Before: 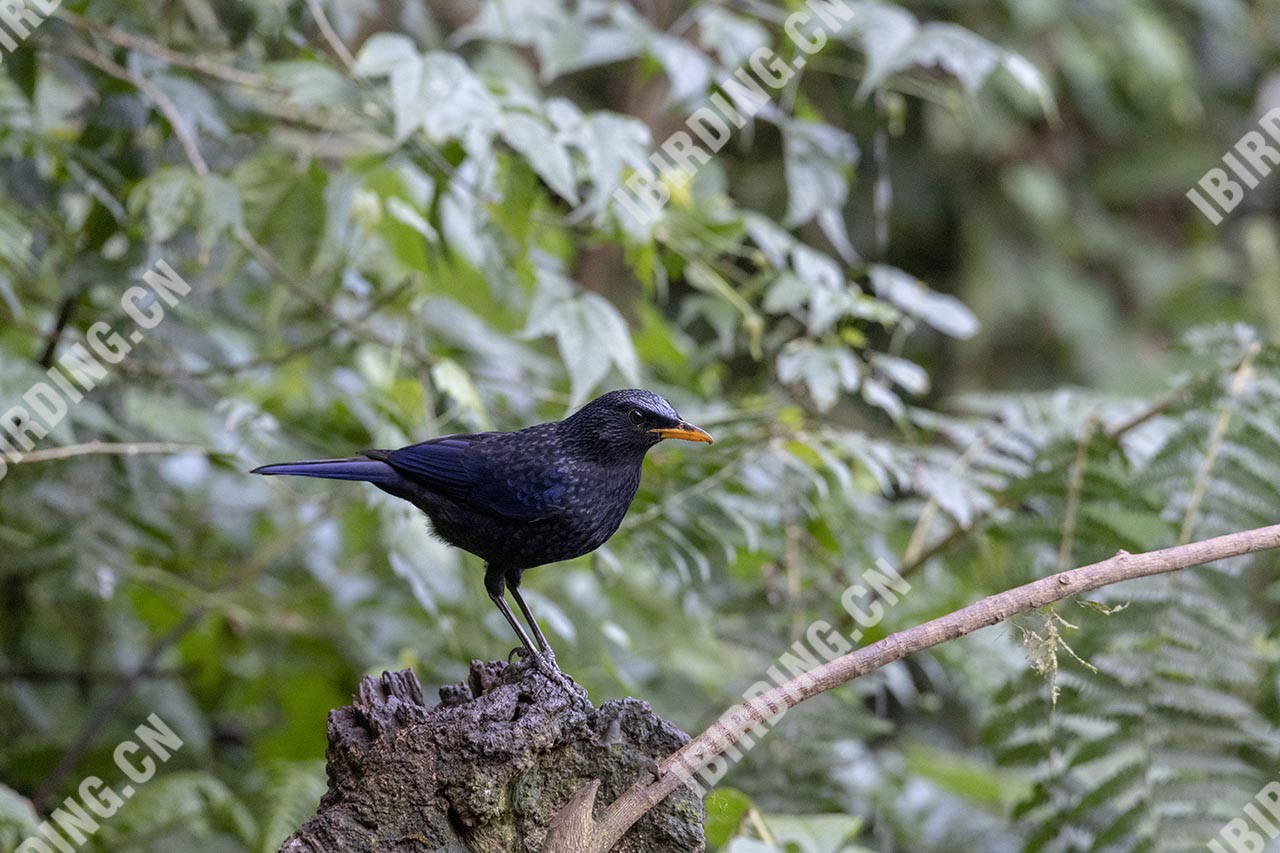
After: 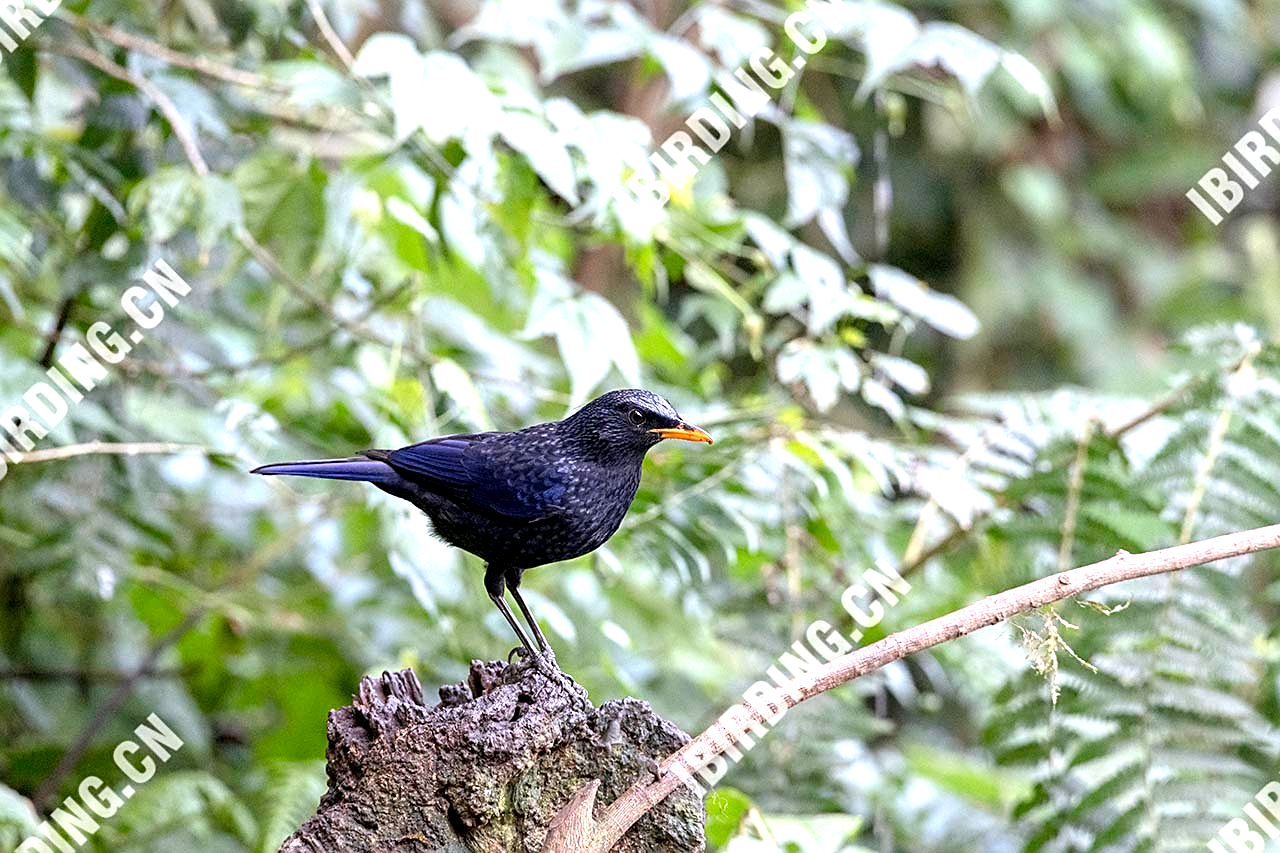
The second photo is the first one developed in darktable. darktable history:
exposure: black level correction 0.001, exposure 1.116 EV, compensate highlight preservation false
sharpen: on, module defaults
